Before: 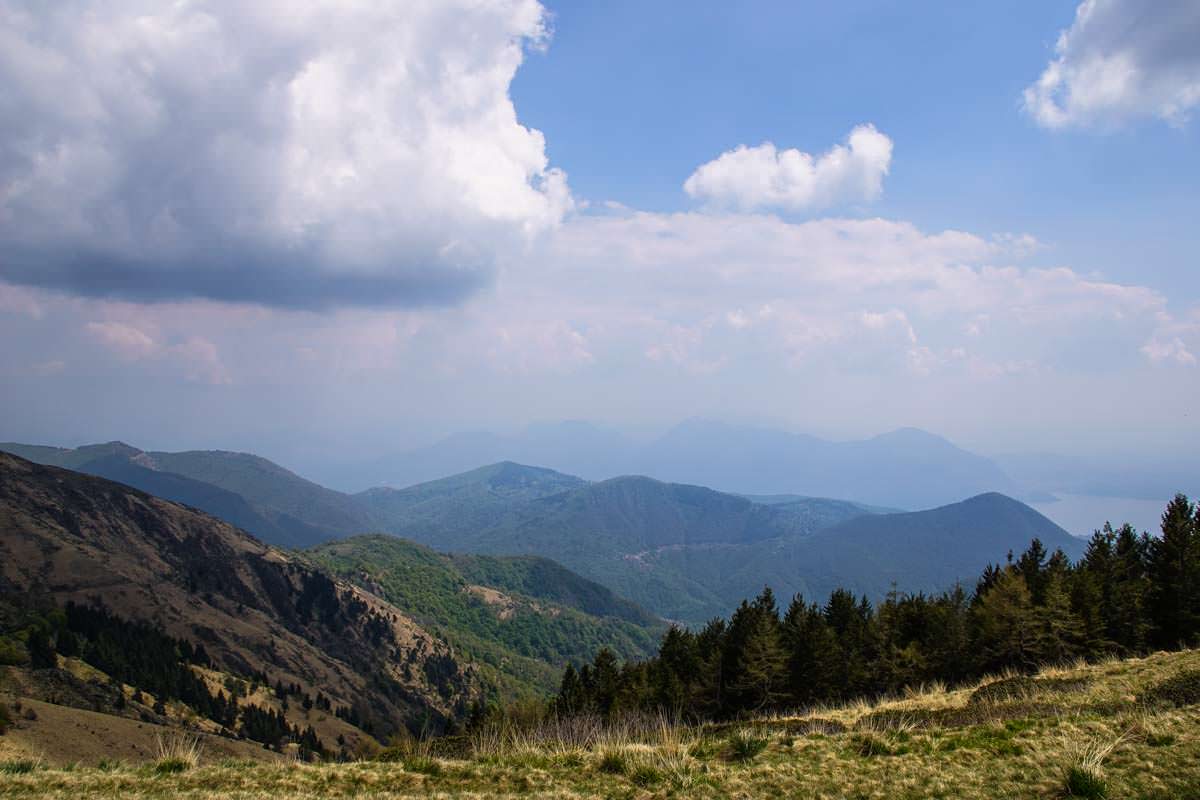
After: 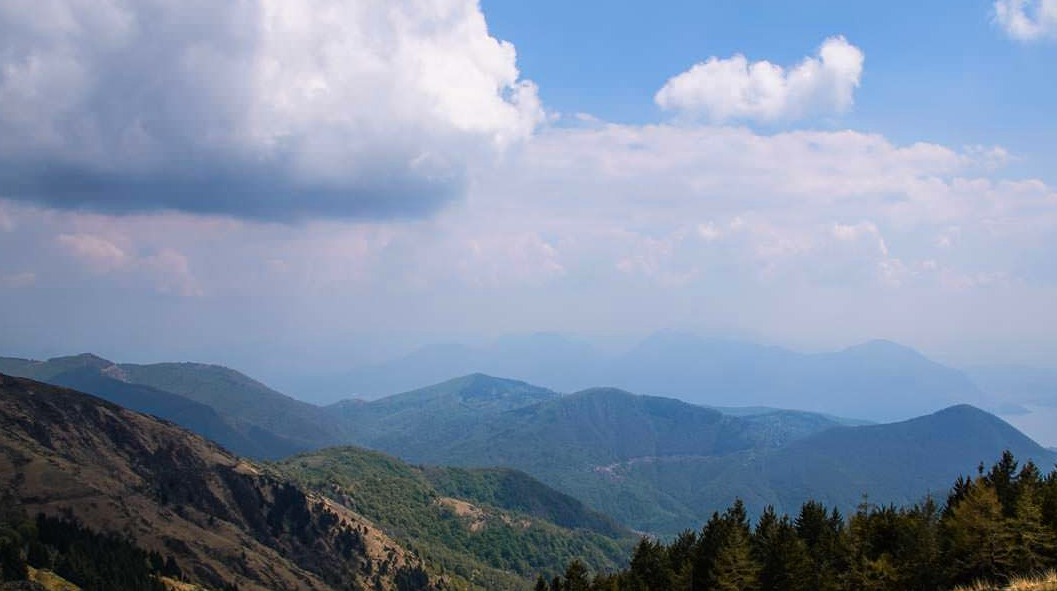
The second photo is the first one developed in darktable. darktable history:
color zones: curves: ch1 [(0.263, 0.53) (0.376, 0.287) (0.487, 0.512) (0.748, 0.547) (1, 0.513)]; ch2 [(0.262, 0.45) (0.751, 0.477)]
crop and rotate: left 2.45%, top 11.084%, right 9.417%, bottom 15.016%
